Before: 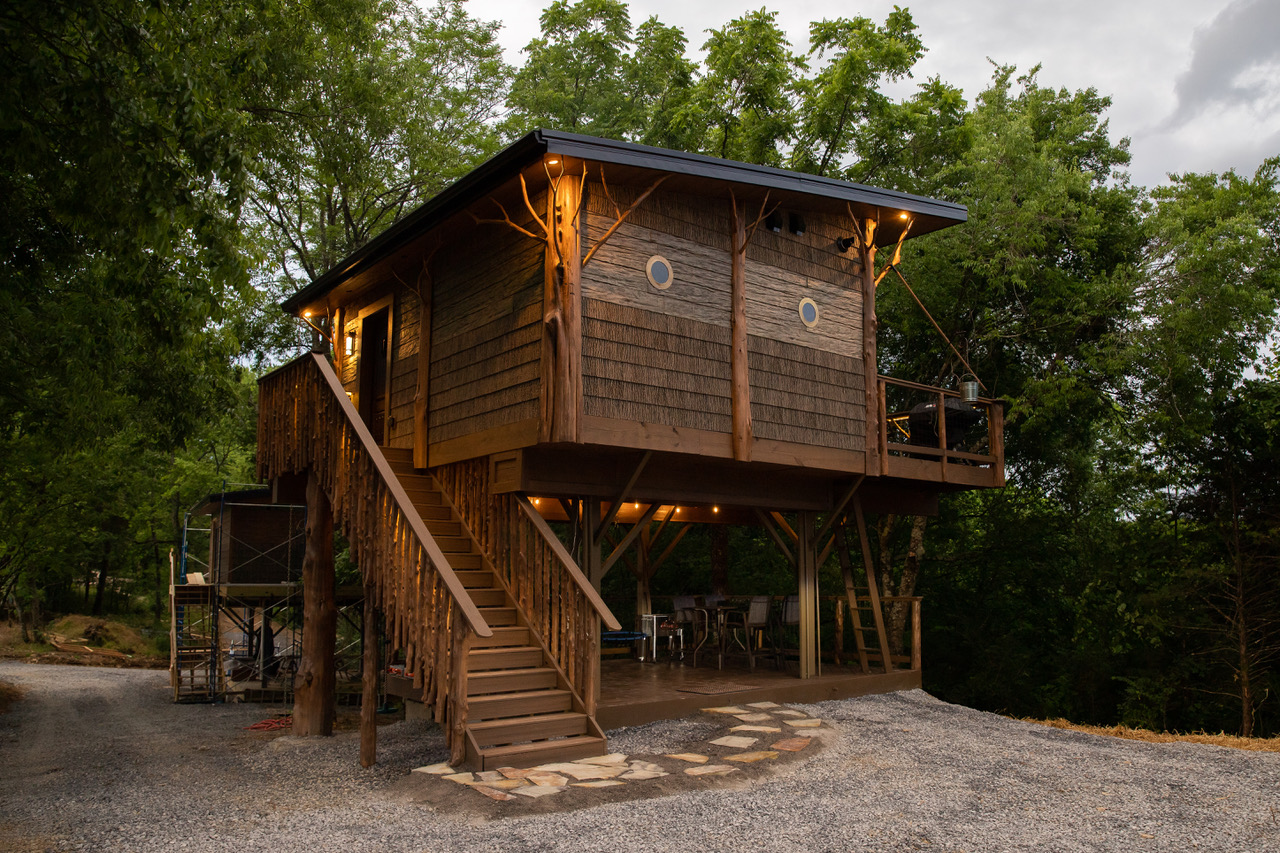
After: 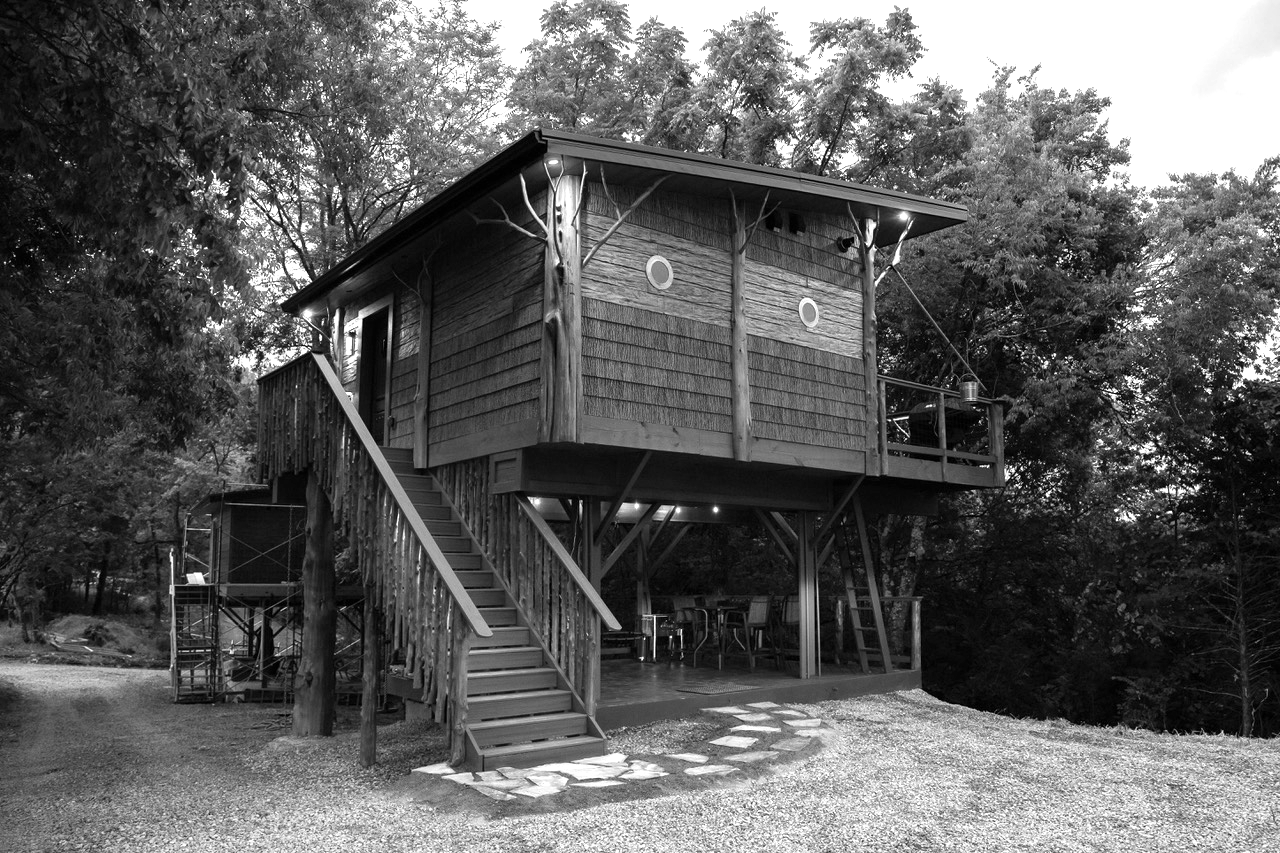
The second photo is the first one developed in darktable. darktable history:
rgb levels: mode RGB, independent channels, levels [[0, 0.5, 1], [0, 0.521, 1], [0, 0.536, 1]]
monochrome: a -6.99, b 35.61, size 1.4
exposure: exposure 1.137 EV, compensate highlight preservation false
